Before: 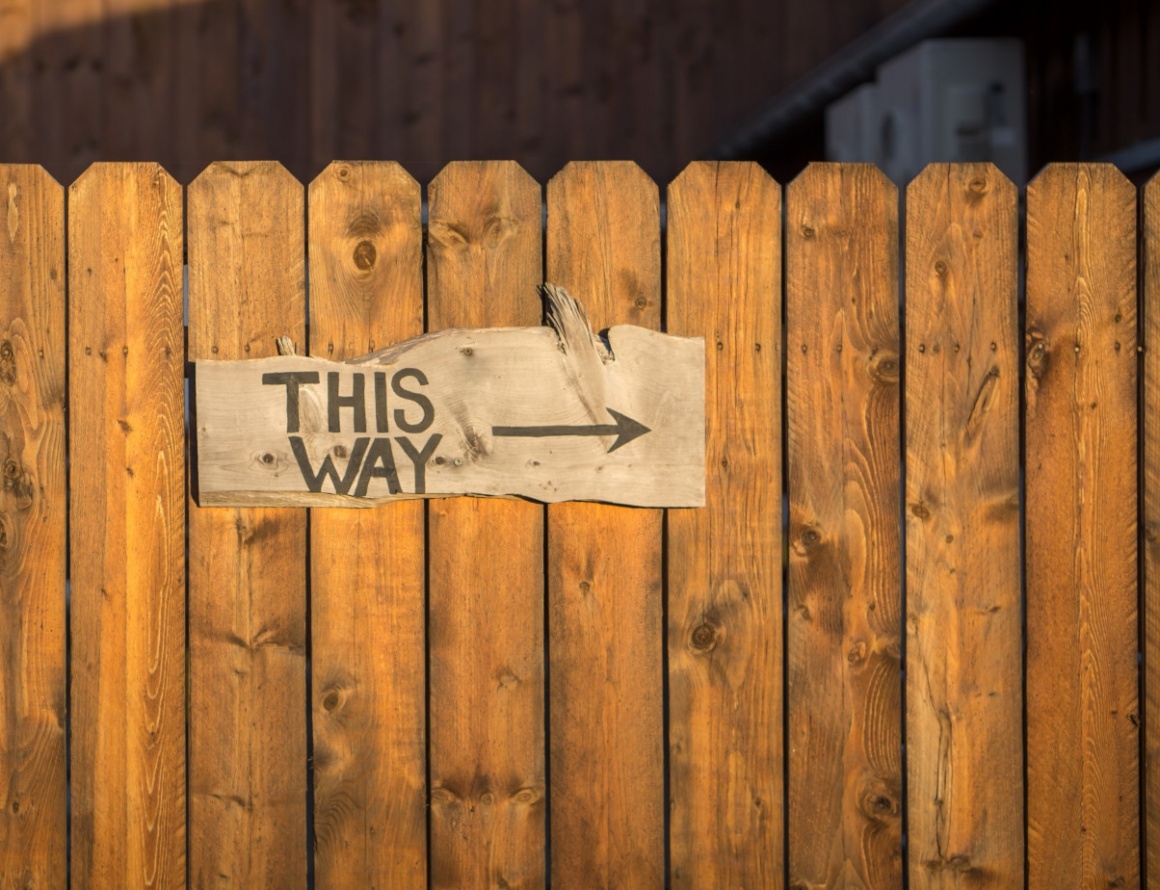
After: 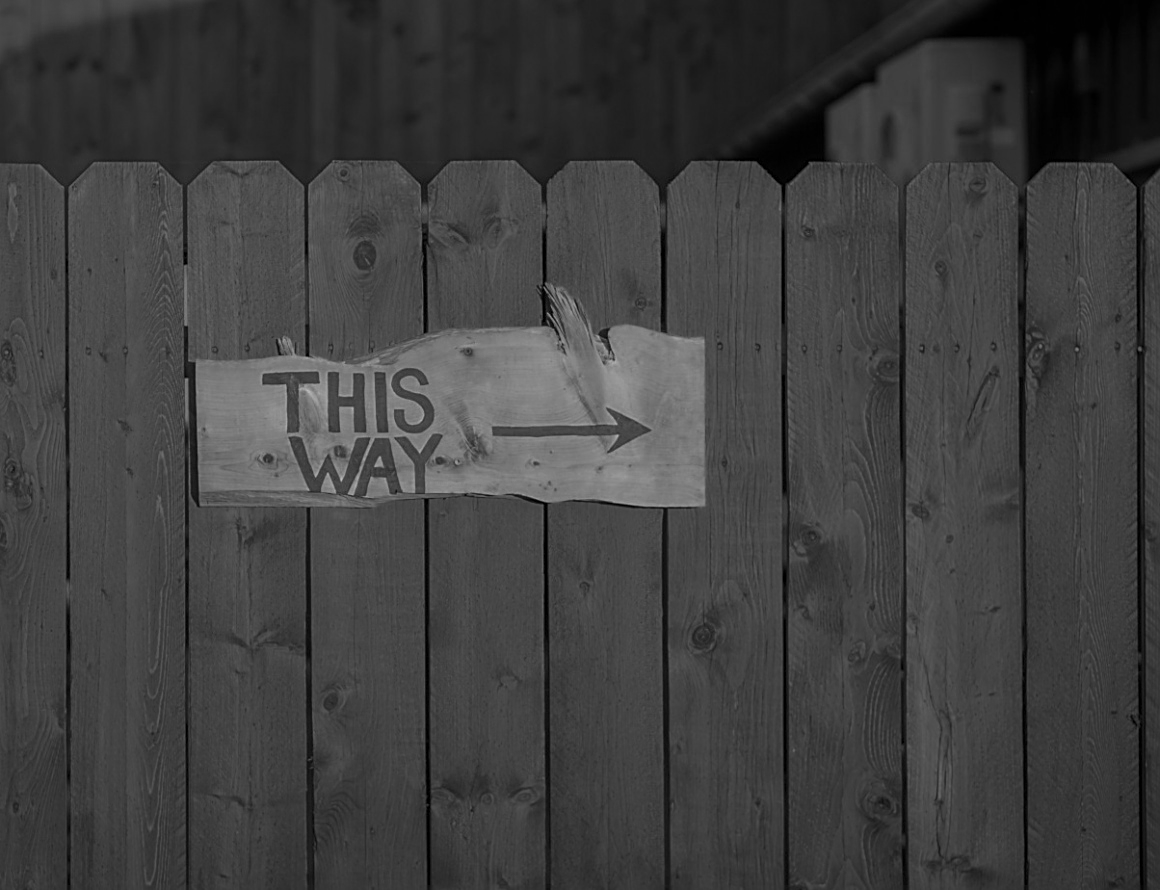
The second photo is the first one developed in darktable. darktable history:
color zones: curves: ch0 [(0.002, 0.429) (0.121, 0.212) (0.198, 0.113) (0.276, 0.344) (0.331, 0.541) (0.41, 0.56) (0.482, 0.289) (0.619, 0.227) (0.721, 0.18) (0.821, 0.435) (0.928, 0.555) (1, 0.587)]; ch1 [(0, 0) (0.143, 0) (0.286, 0) (0.429, 0) (0.571, 0) (0.714, 0) (0.857, 0)]
sharpen: on, module defaults
